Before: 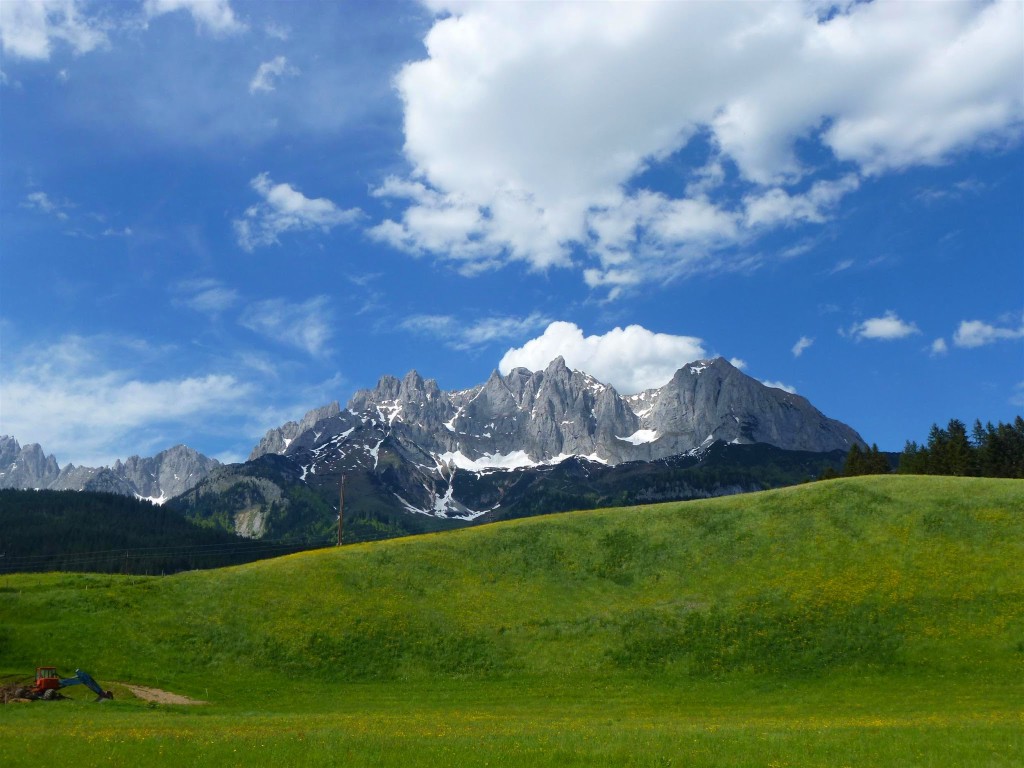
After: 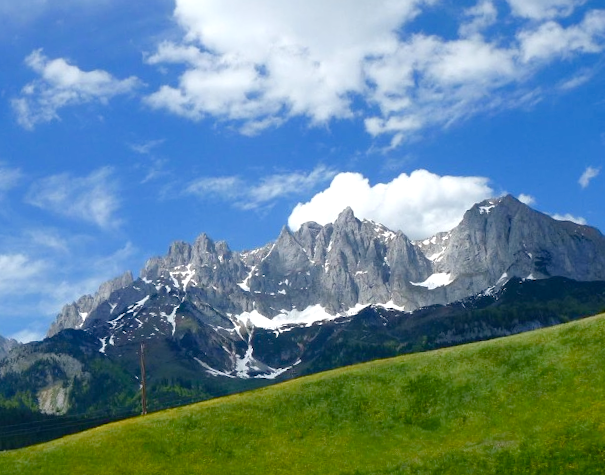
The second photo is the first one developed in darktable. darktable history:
color balance rgb: perceptual saturation grading › global saturation 20%, perceptual saturation grading › highlights -50%, perceptual saturation grading › shadows 30%
crop and rotate: left 22.13%, top 22.054%, right 22.026%, bottom 22.102%
exposure: exposure 0.29 EV, compensate highlight preservation false
rotate and perspective: rotation -4.86°, automatic cropping off
